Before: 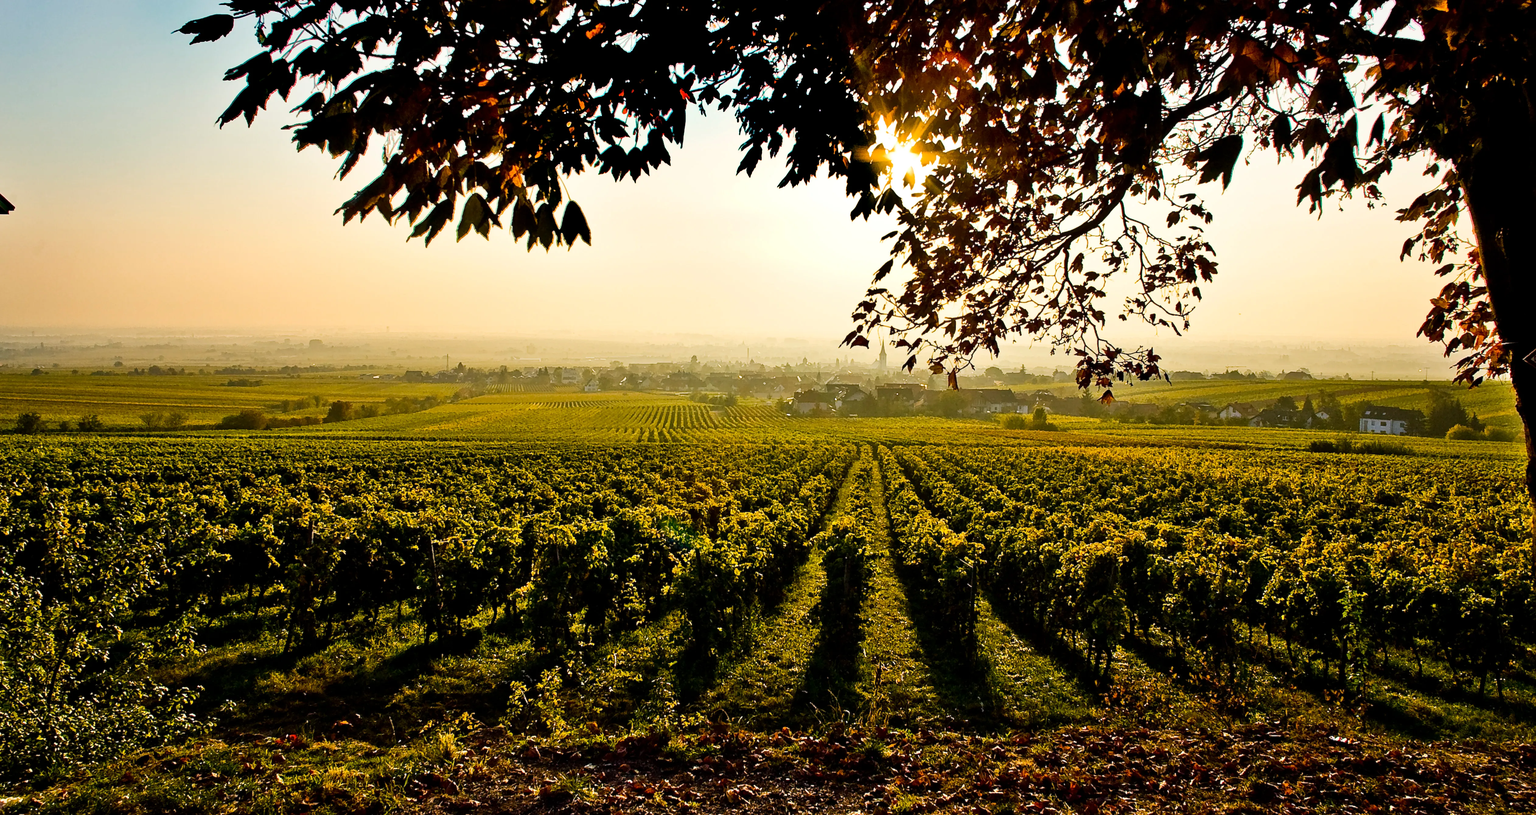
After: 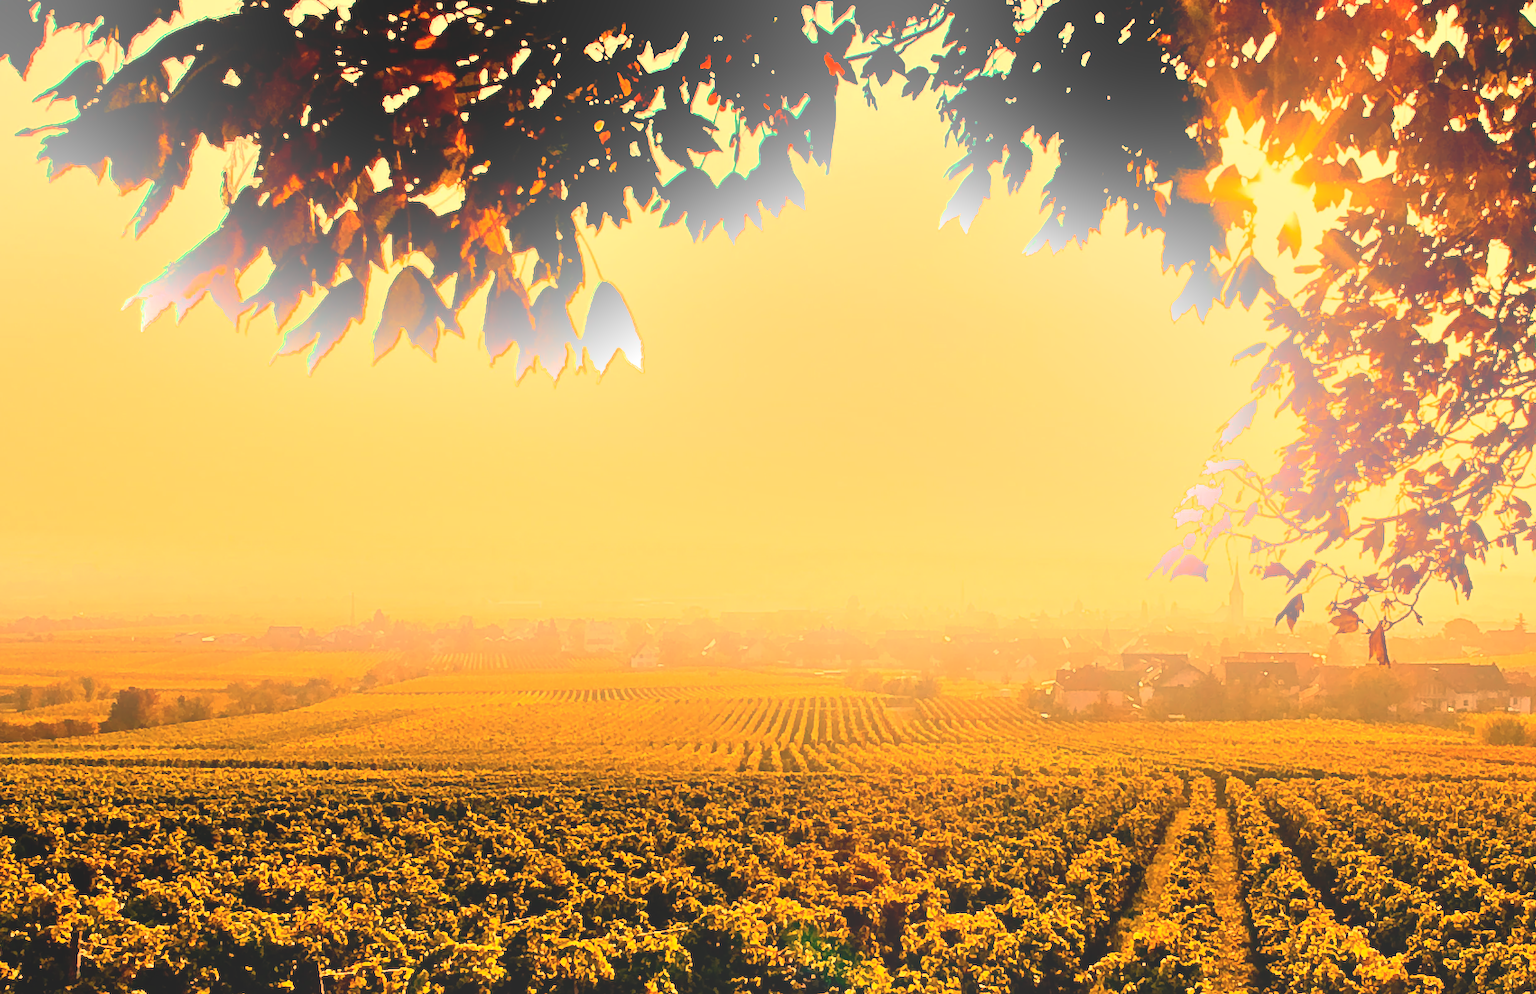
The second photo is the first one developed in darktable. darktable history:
crop: left 17.835%, top 7.675%, right 32.881%, bottom 32.213%
white balance: red 1.467, blue 0.684
exposure: exposure 0.078 EV, compensate highlight preservation false
bloom: size 40%
